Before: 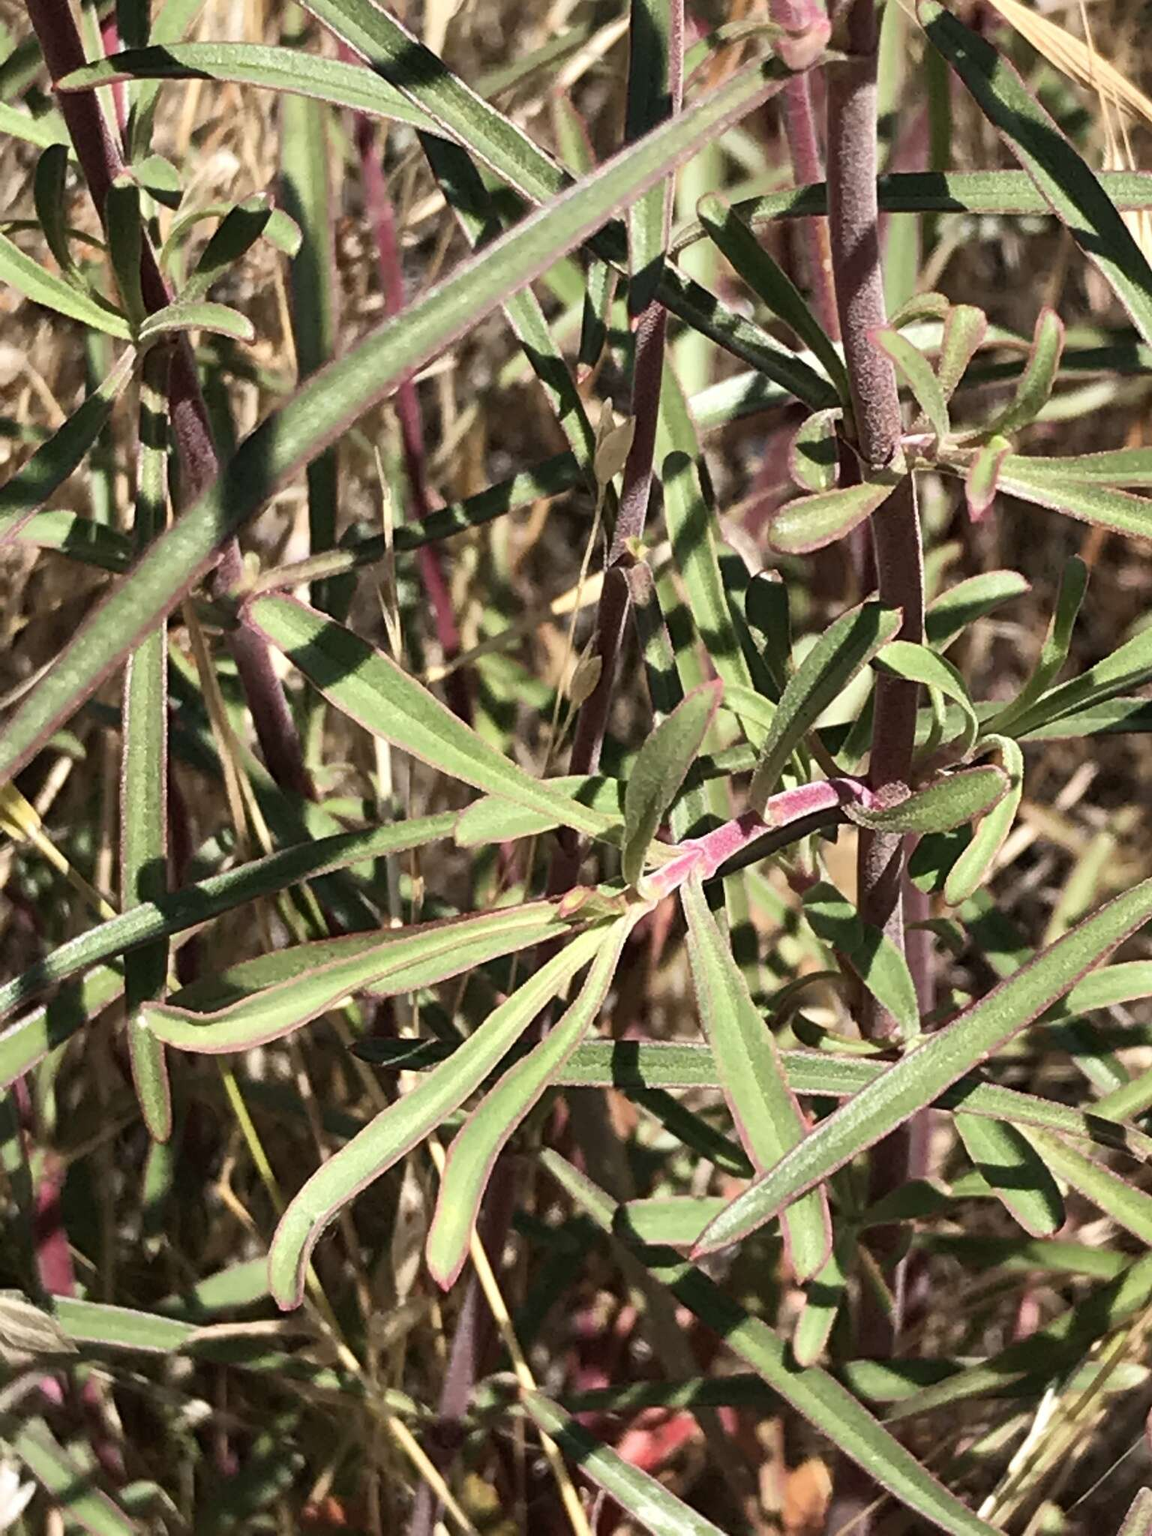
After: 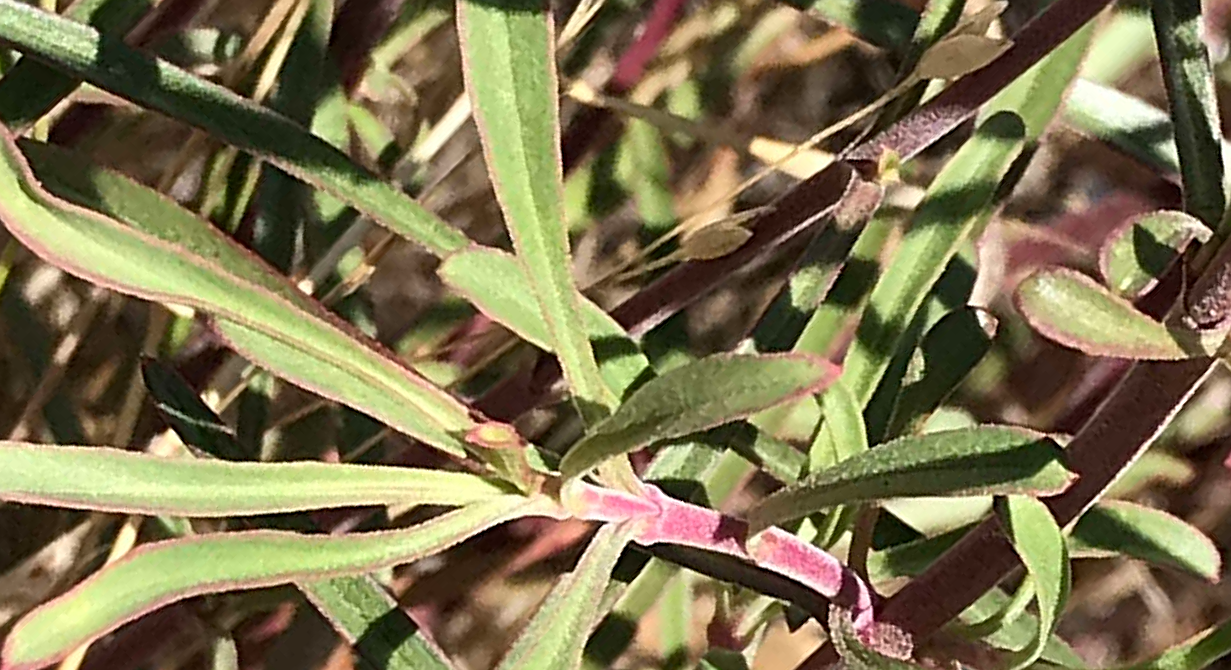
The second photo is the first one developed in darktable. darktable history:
crop and rotate: angle -45.79°, top 16.378%, right 0.976%, bottom 11.751%
sharpen: on, module defaults
